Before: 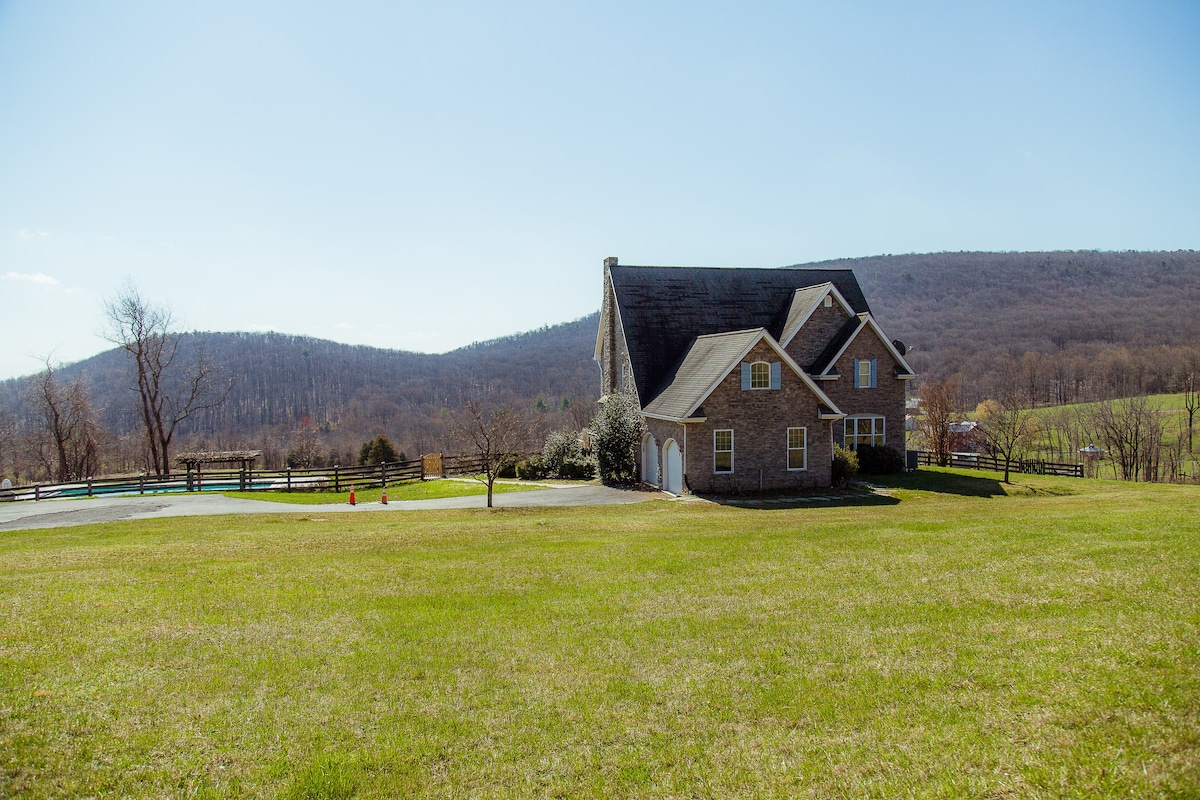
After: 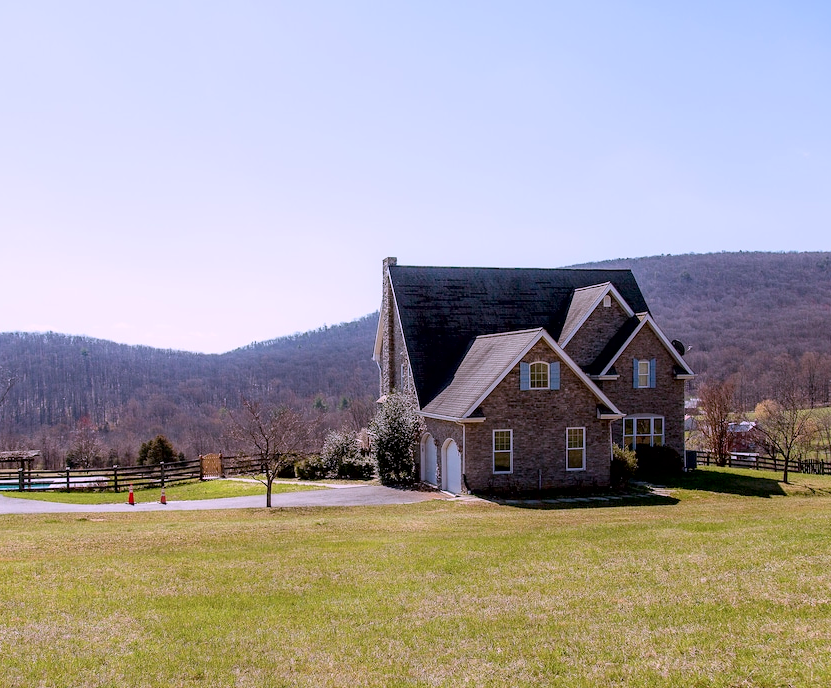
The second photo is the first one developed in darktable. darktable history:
rotate and perspective: automatic cropping original format, crop left 0, crop top 0
crop: left 18.479%, right 12.2%, bottom 13.971%
color correction: highlights a* 15.46, highlights b* -20.56
contrast brightness saturation: contrast 0.1, brightness 0.02, saturation 0.02
exposure: black level correction 0.007, compensate highlight preservation false
